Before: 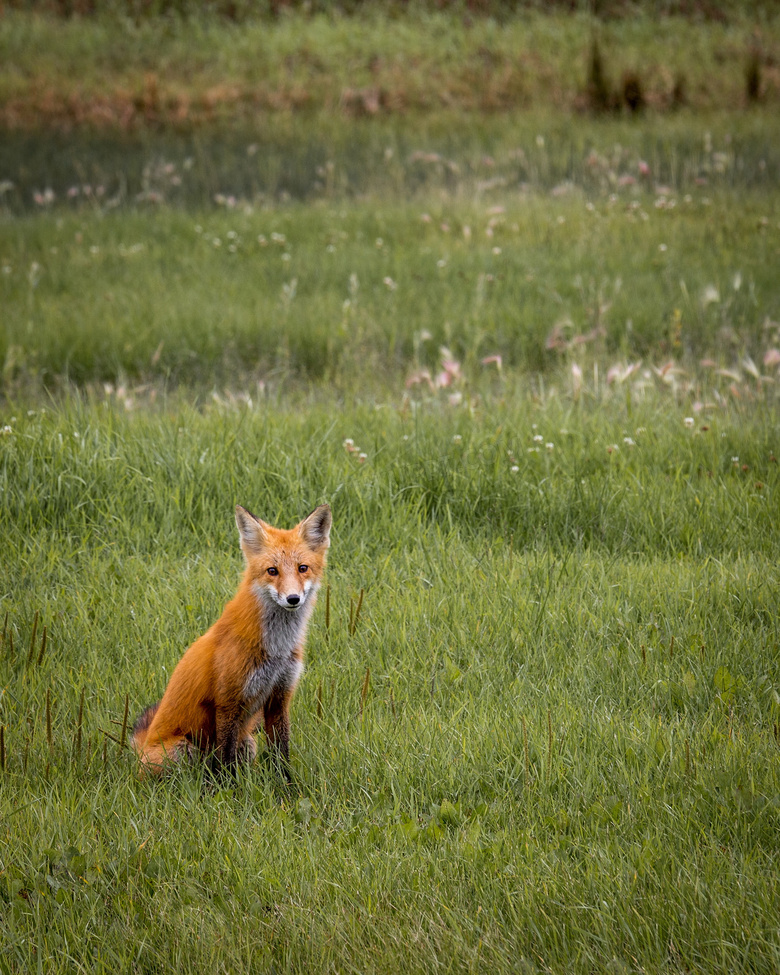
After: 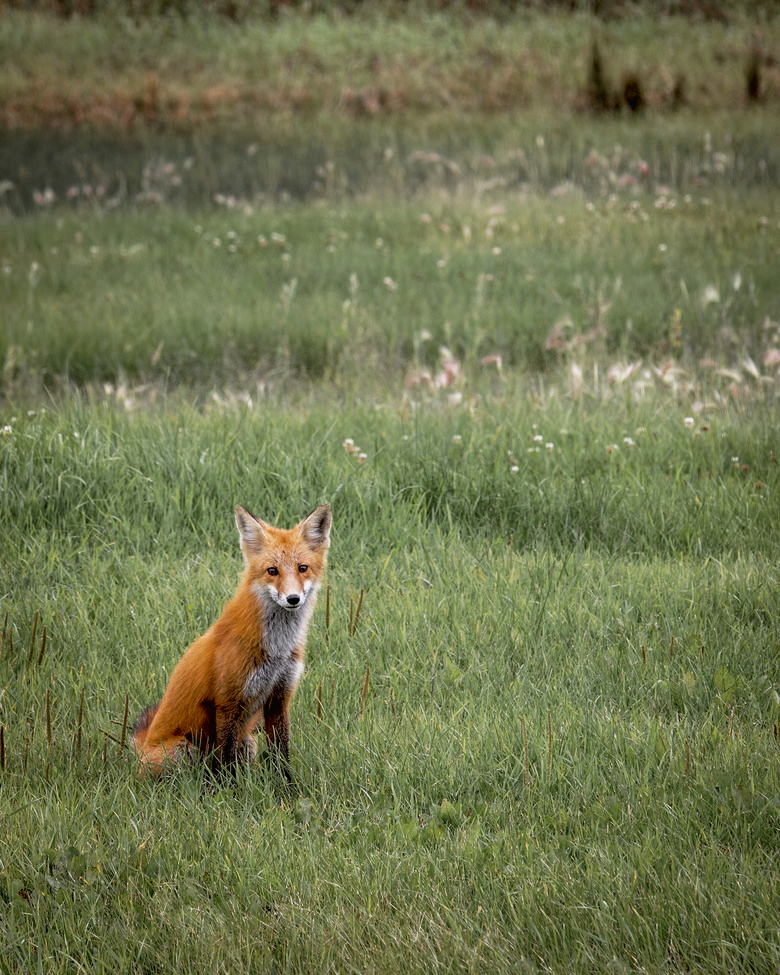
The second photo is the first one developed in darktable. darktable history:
shadows and highlights: shadows -62.32, white point adjustment -5.22, highlights 61.59
tone curve: curves: ch0 [(0, 0) (0.003, 0.032) (0.011, 0.033) (0.025, 0.036) (0.044, 0.046) (0.069, 0.069) (0.1, 0.108) (0.136, 0.157) (0.177, 0.208) (0.224, 0.256) (0.277, 0.313) (0.335, 0.379) (0.399, 0.444) (0.468, 0.514) (0.543, 0.595) (0.623, 0.687) (0.709, 0.772) (0.801, 0.854) (0.898, 0.933) (1, 1)], preserve colors none
color zones: curves: ch0 [(0, 0.5) (0.125, 0.4) (0.25, 0.5) (0.375, 0.4) (0.5, 0.4) (0.625, 0.35) (0.75, 0.35) (0.875, 0.5)]; ch1 [(0, 0.35) (0.125, 0.45) (0.25, 0.35) (0.375, 0.35) (0.5, 0.35) (0.625, 0.35) (0.75, 0.45) (0.875, 0.35)]; ch2 [(0, 0.6) (0.125, 0.5) (0.25, 0.5) (0.375, 0.6) (0.5, 0.6) (0.625, 0.5) (0.75, 0.5) (0.875, 0.5)]
